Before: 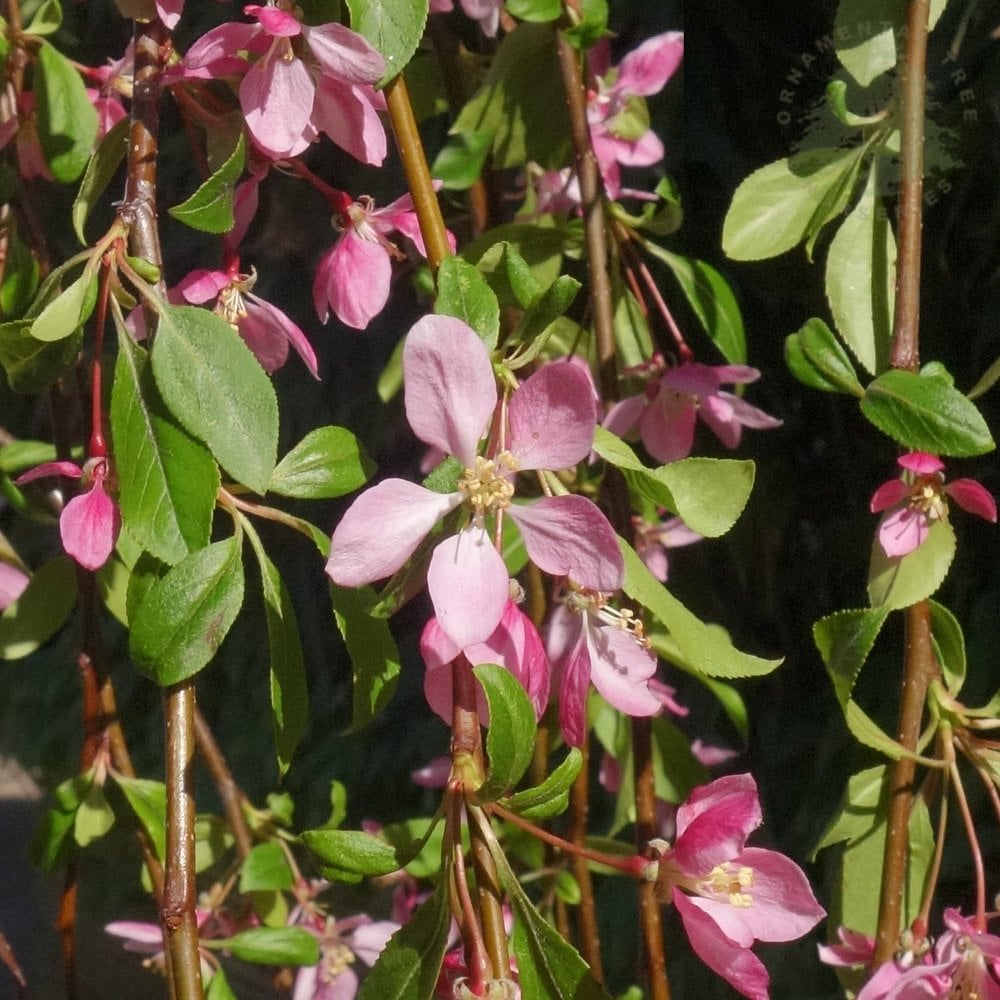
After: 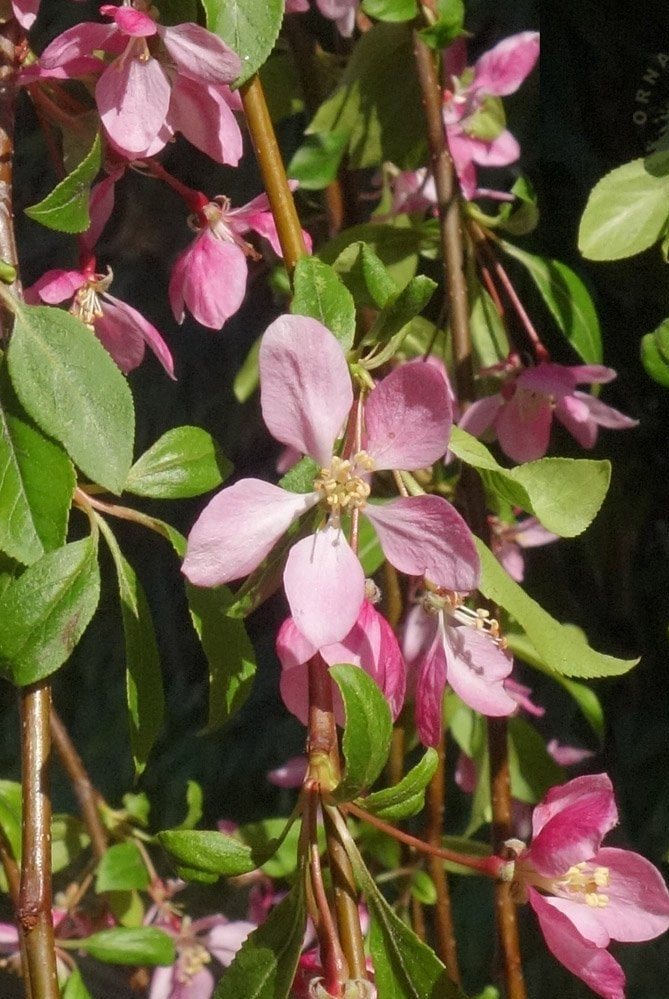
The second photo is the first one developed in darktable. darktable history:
crop and rotate: left 14.446%, right 18.646%
